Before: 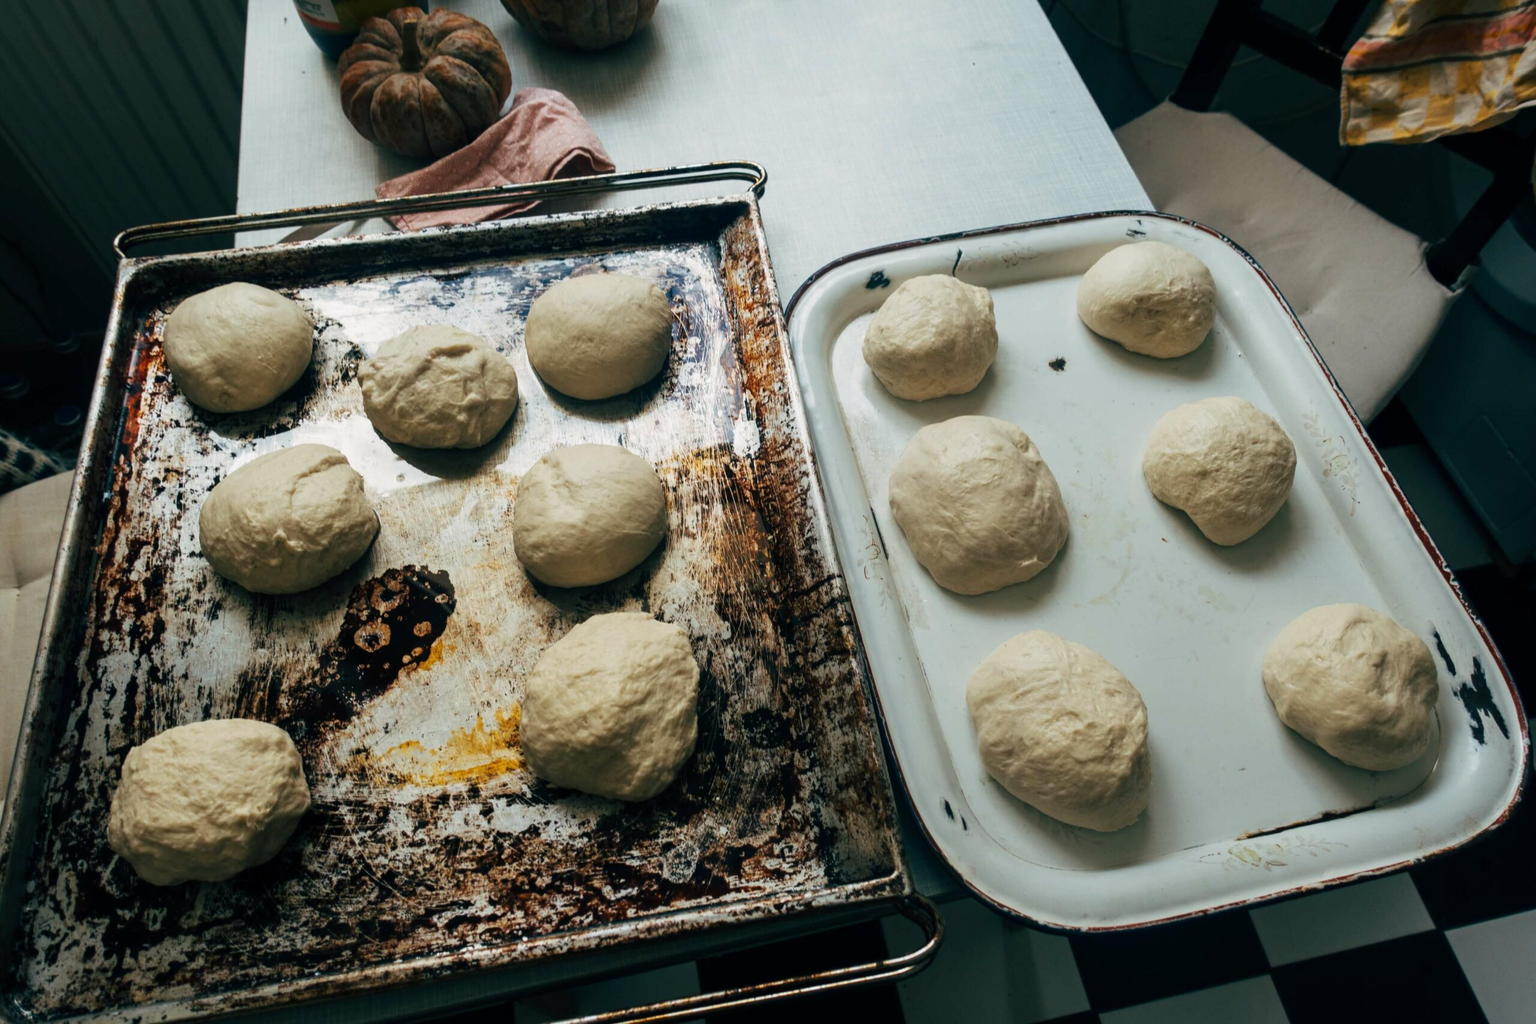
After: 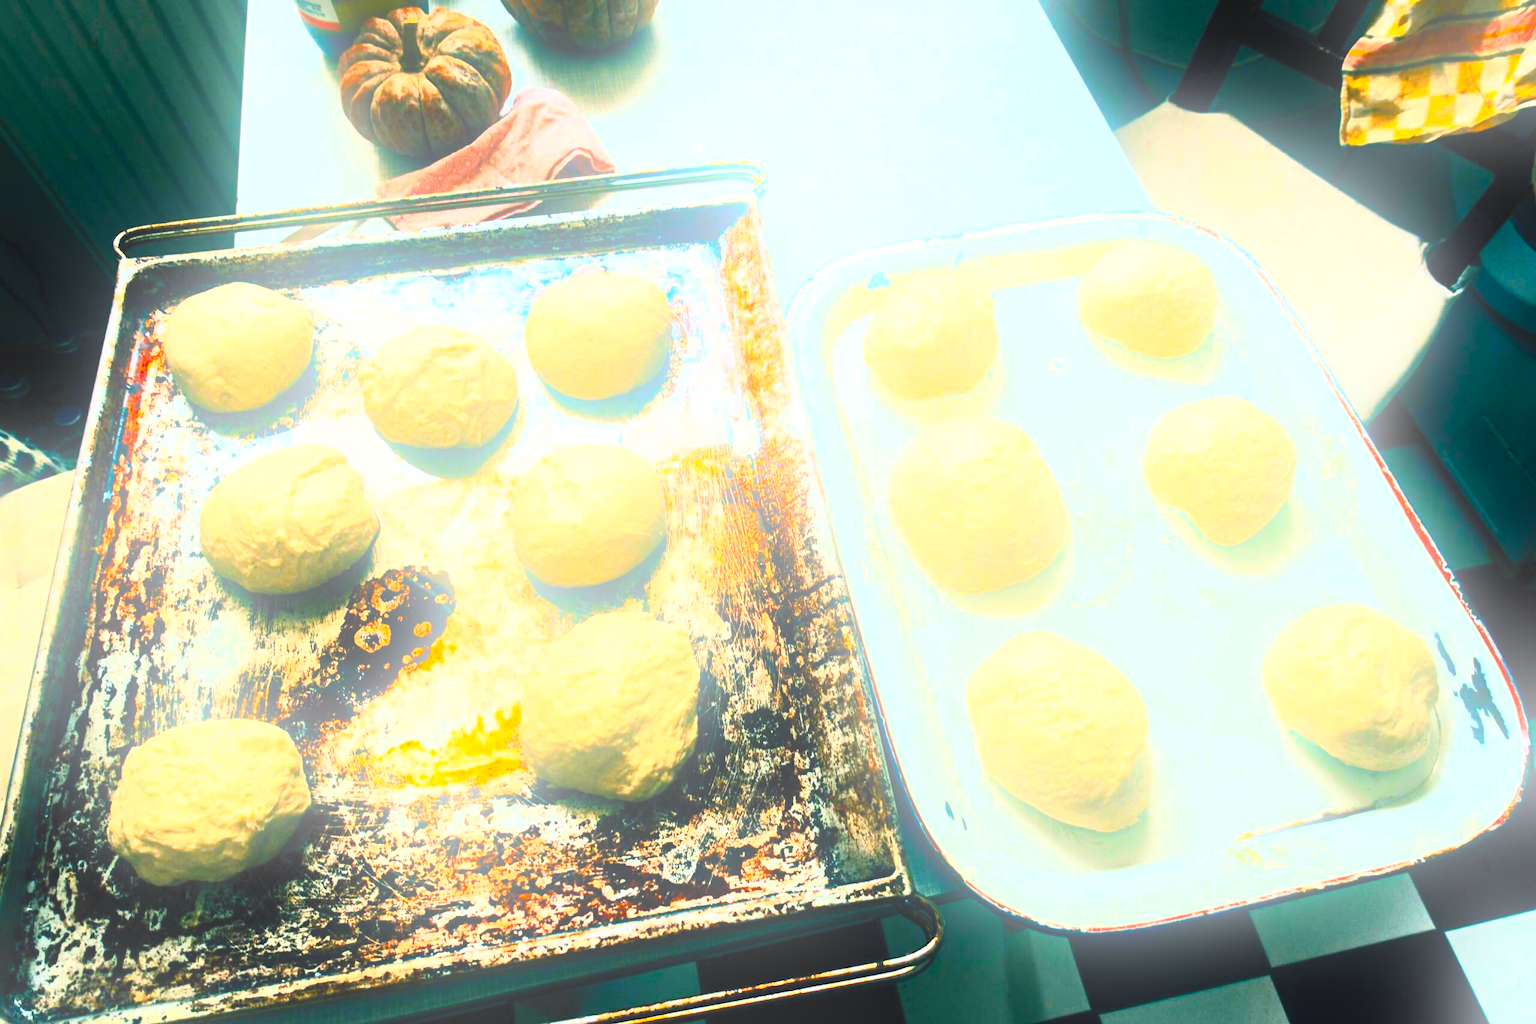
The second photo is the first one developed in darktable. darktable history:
contrast brightness saturation: contrast 1, brightness 1, saturation 1
tone equalizer: -7 EV 0.15 EV, -6 EV 0.6 EV, -5 EV 1.15 EV, -4 EV 1.33 EV, -3 EV 1.15 EV, -2 EV 0.6 EV, -1 EV 0.15 EV, mask exposure compensation -0.5 EV
bloom: on, module defaults
